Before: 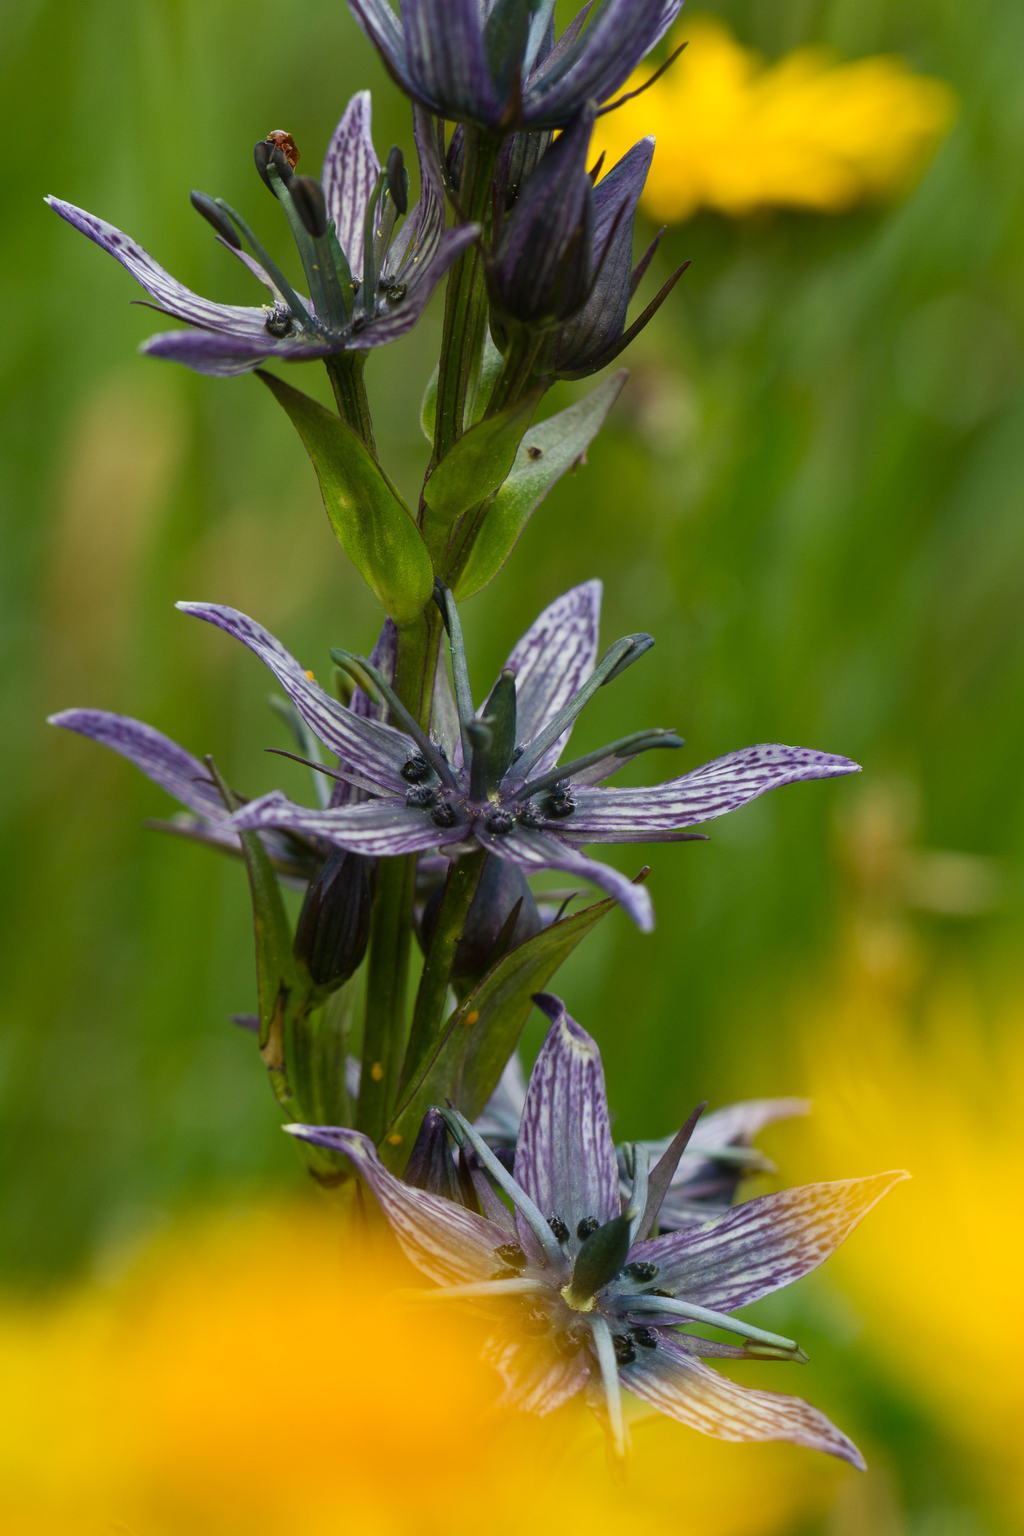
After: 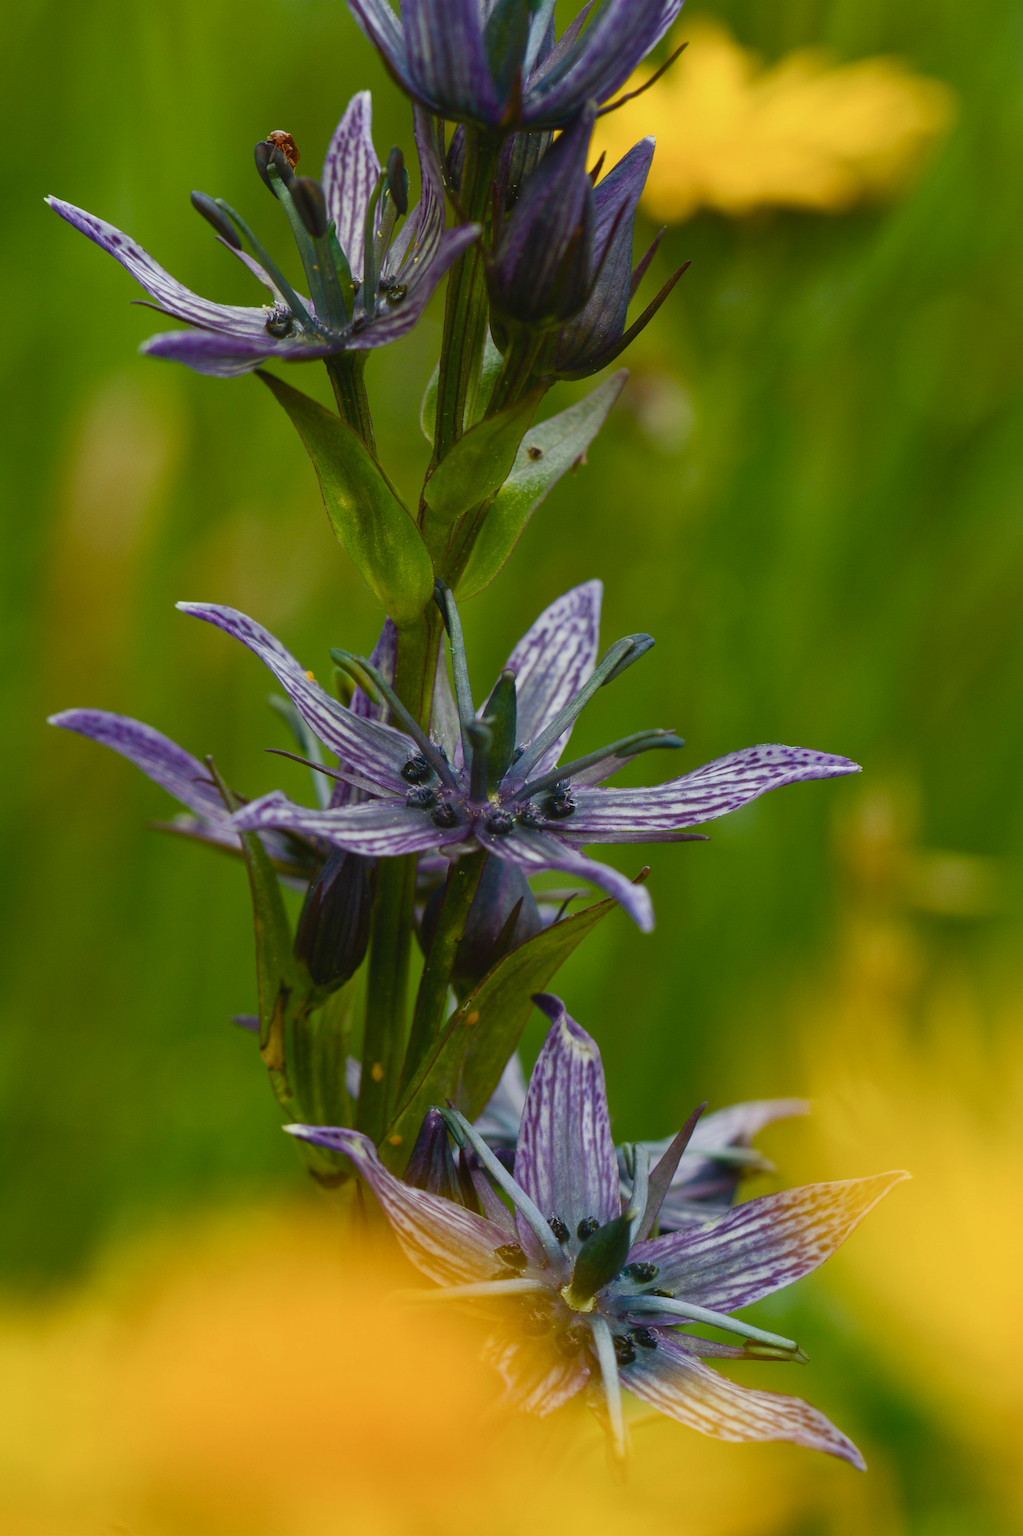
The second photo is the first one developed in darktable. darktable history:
color balance rgb: perceptual saturation grading › global saturation 20%, perceptual saturation grading › highlights -25.891%, perceptual saturation grading › shadows 50.217%, global vibrance 9.681%
contrast brightness saturation: contrast -0.086, brightness -0.036, saturation -0.114
